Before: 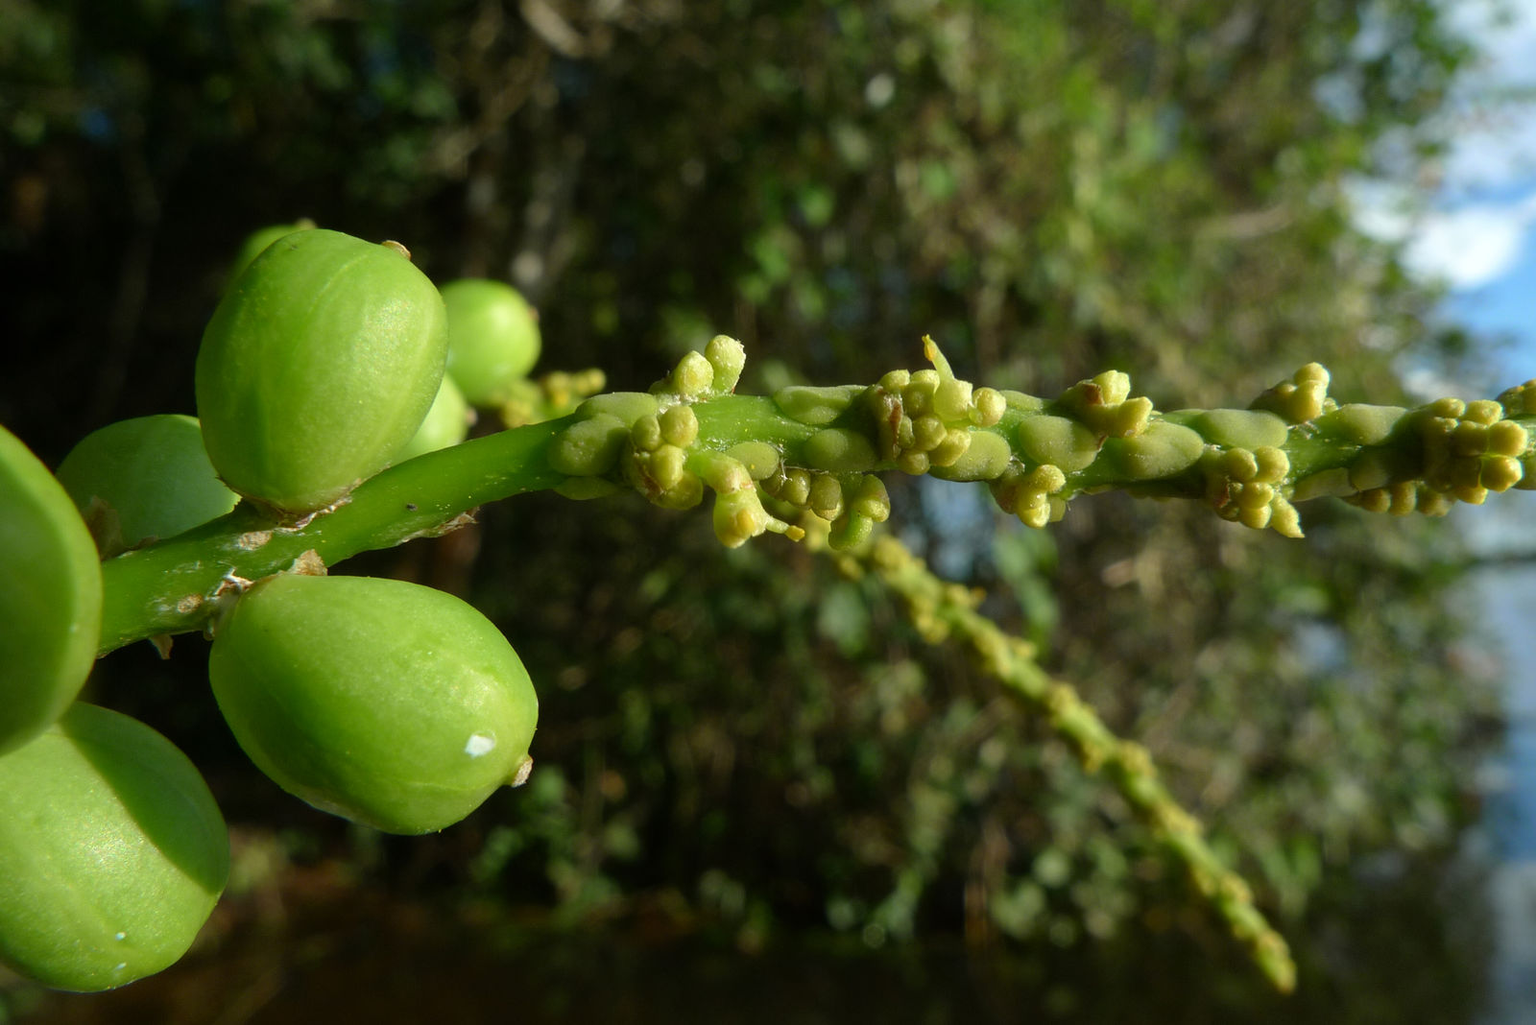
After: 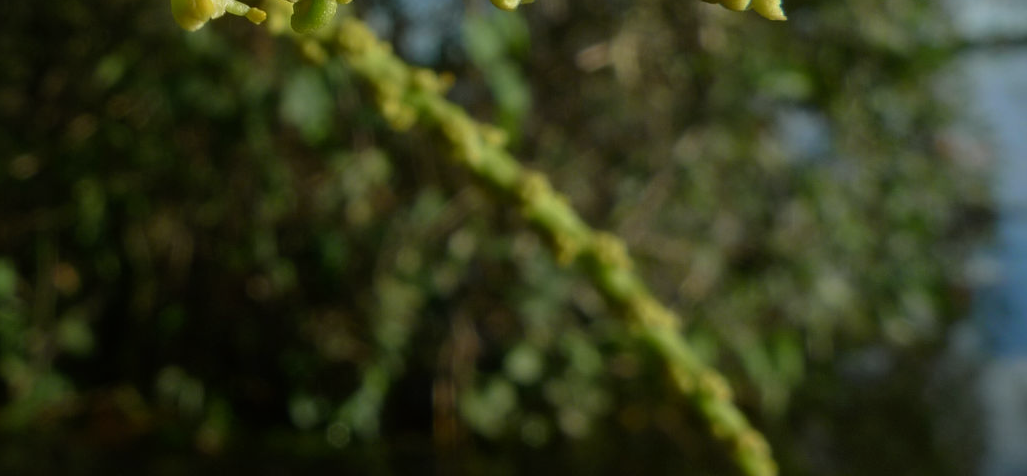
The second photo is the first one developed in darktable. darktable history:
color correction: highlights b* 0.054
exposure: exposure -0.487 EV, compensate highlight preservation false
crop and rotate: left 35.788%, top 50.595%, bottom 4.783%
